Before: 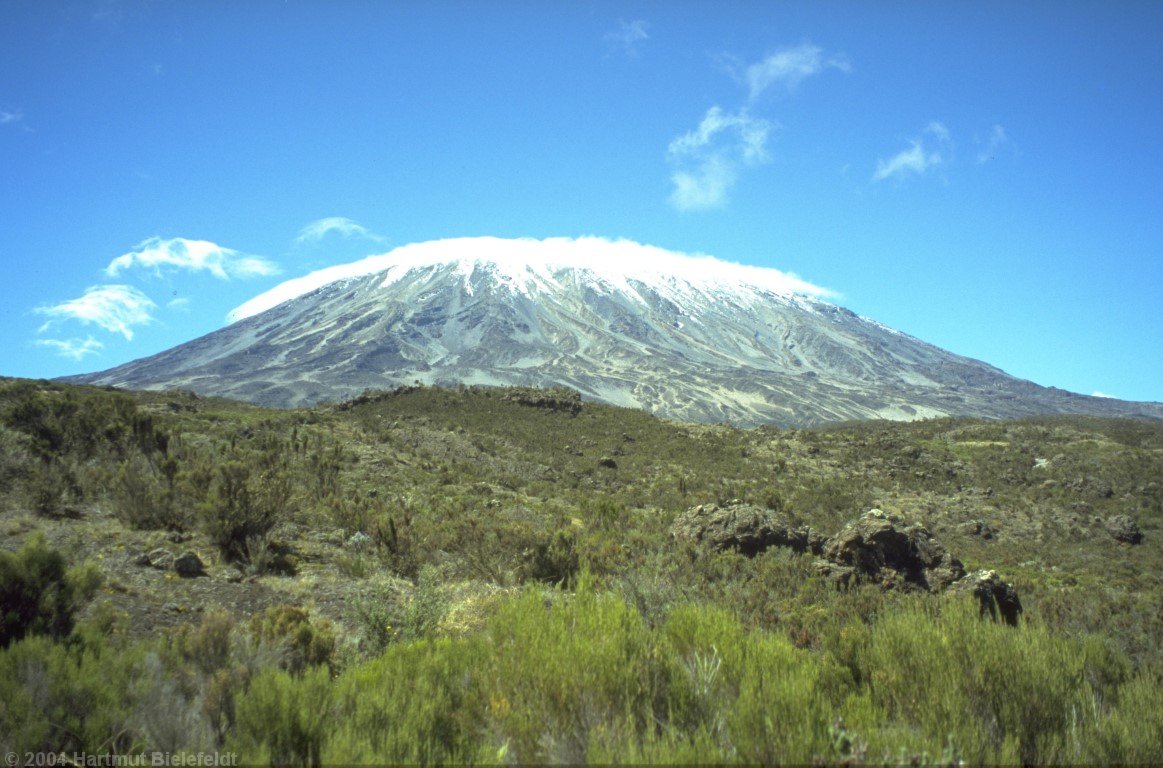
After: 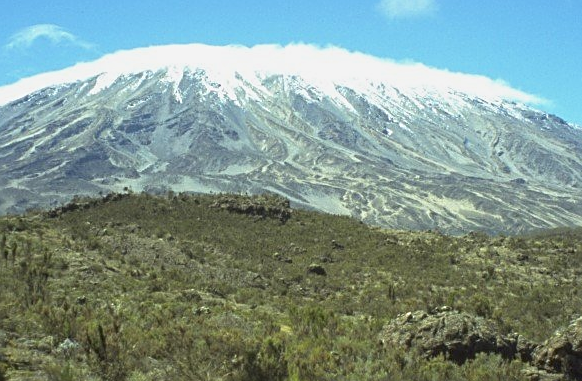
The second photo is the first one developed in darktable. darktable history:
exposure: exposure -0.156 EV, compensate exposure bias true, compensate highlight preservation false
sharpen: on, module defaults
crop: left 25.036%, top 25.218%, right 24.902%, bottom 25.158%
